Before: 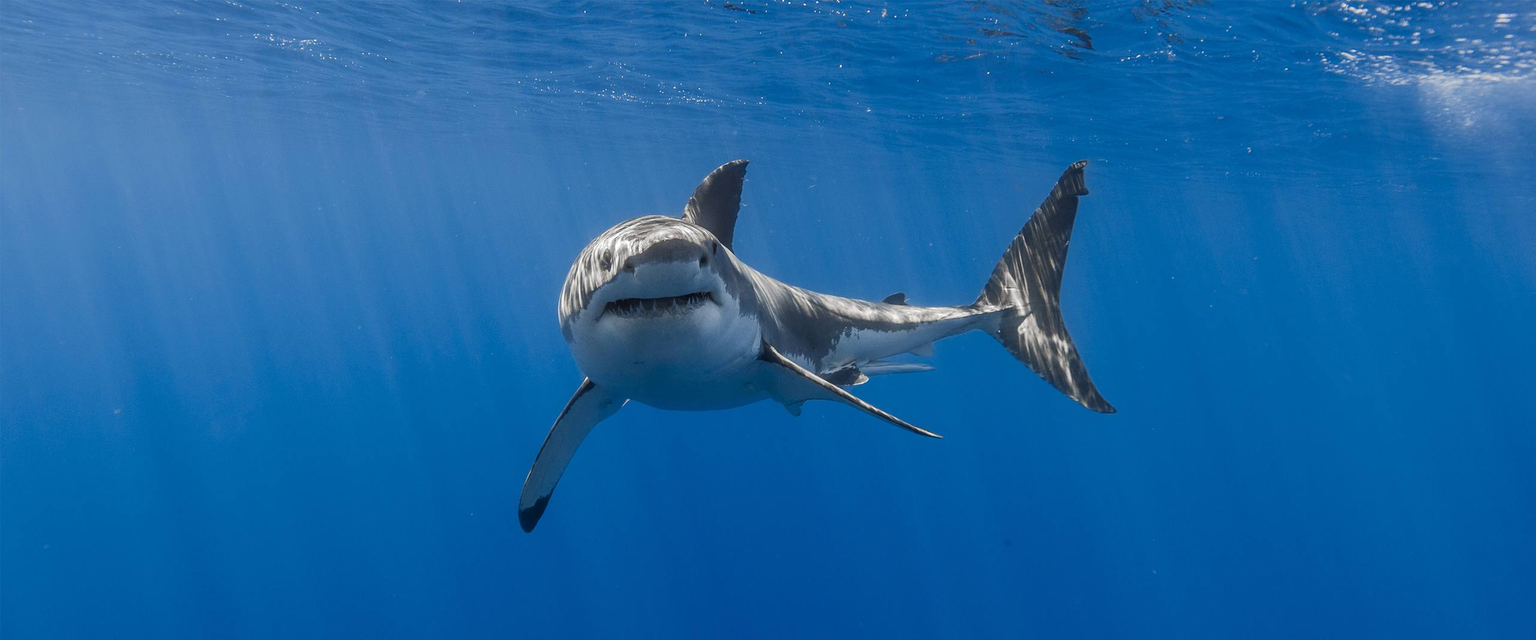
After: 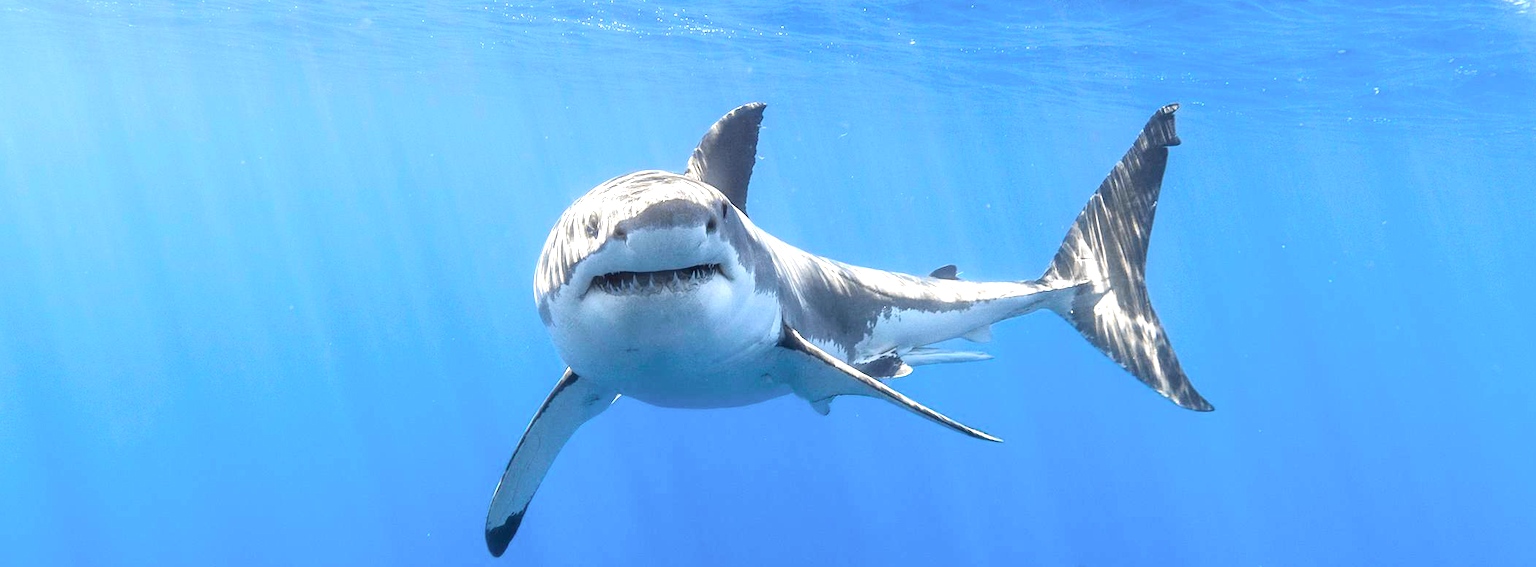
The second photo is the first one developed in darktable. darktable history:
exposure: black level correction 0, exposure 1.625 EV, compensate exposure bias true, compensate highlight preservation false
tone curve: curves: ch0 [(0, 0.013) (0.054, 0.018) (0.205, 0.191) (0.289, 0.292) (0.39, 0.424) (0.493, 0.551) (0.666, 0.743) (0.795, 0.841) (1, 0.998)]; ch1 [(0, 0) (0.385, 0.343) (0.439, 0.415) (0.494, 0.495) (0.501, 0.501) (0.51, 0.509) (0.548, 0.554) (0.586, 0.601) (0.66, 0.687) (0.783, 0.804) (1, 1)]; ch2 [(0, 0) (0.304, 0.31) (0.403, 0.399) (0.441, 0.428) (0.47, 0.469) (0.498, 0.496) (0.524, 0.538) (0.566, 0.579) (0.633, 0.665) (0.7, 0.711) (1, 1)], color space Lab, independent channels, preserve colors none
contrast brightness saturation: contrast -0.08, brightness -0.04, saturation -0.11
crop: left 7.856%, top 11.836%, right 10.12%, bottom 15.387%
